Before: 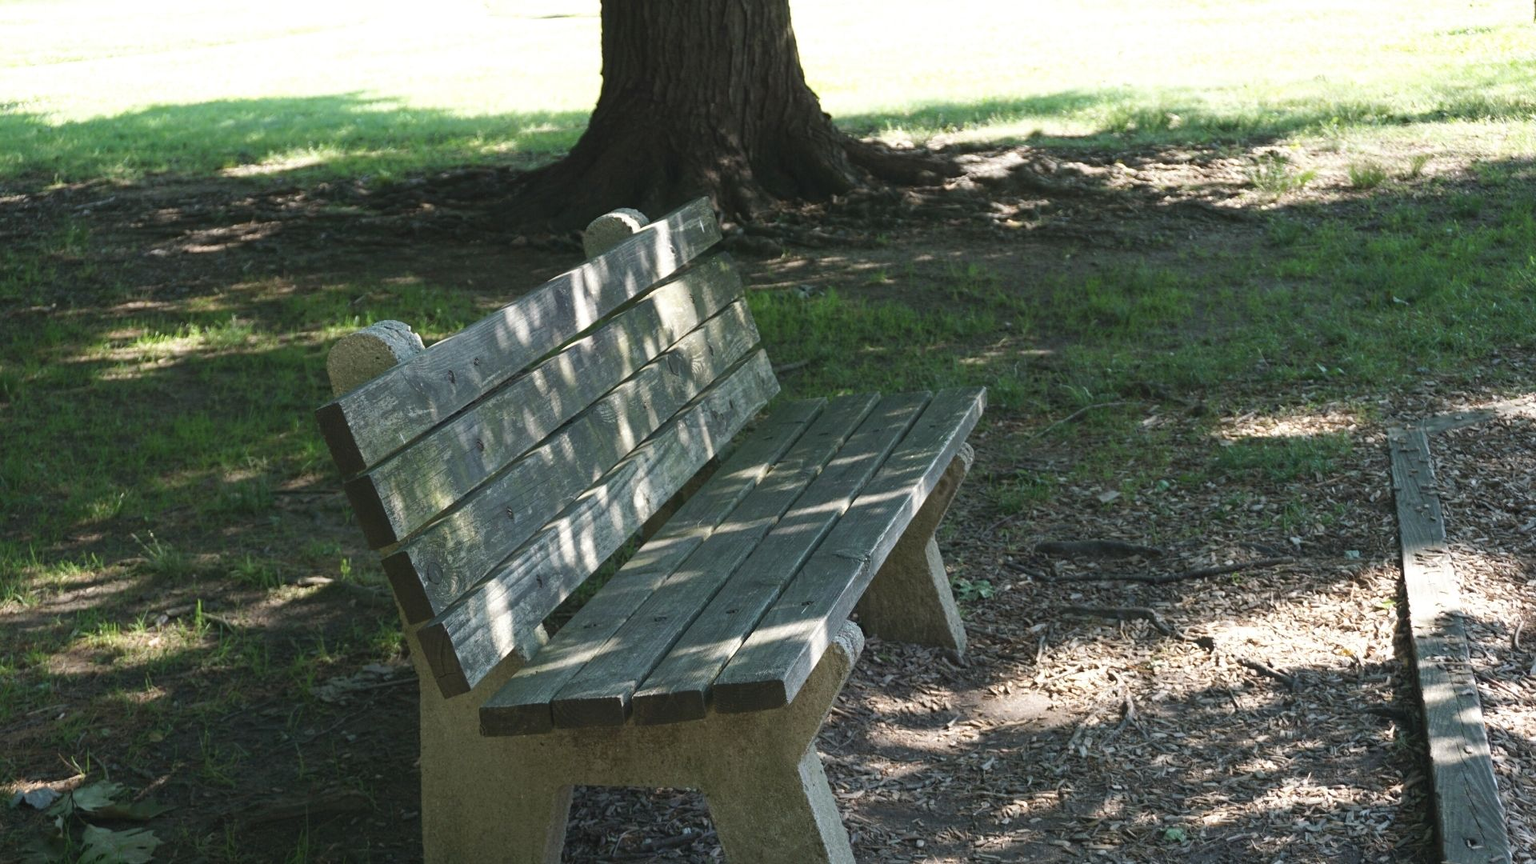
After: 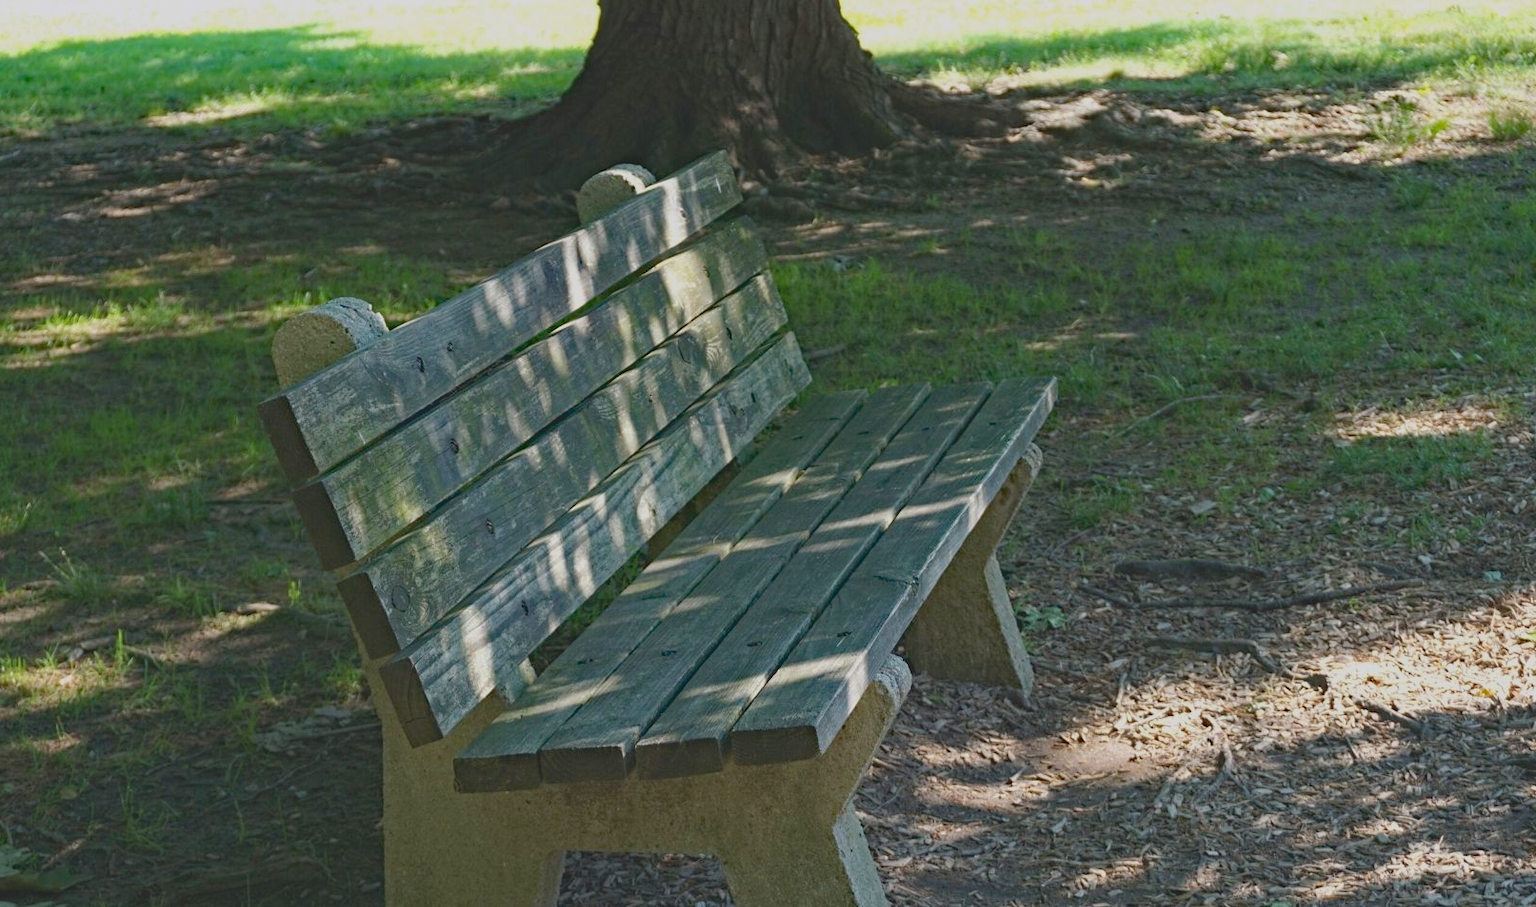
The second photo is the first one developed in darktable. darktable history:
contrast brightness saturation: contrast -0.28
haze removal: strength 0.53, distance 0.925, compatibility mode true, adaptive false
crop: left 6.446%, top 8.188%, right 9.538%, bottom 3.548%
